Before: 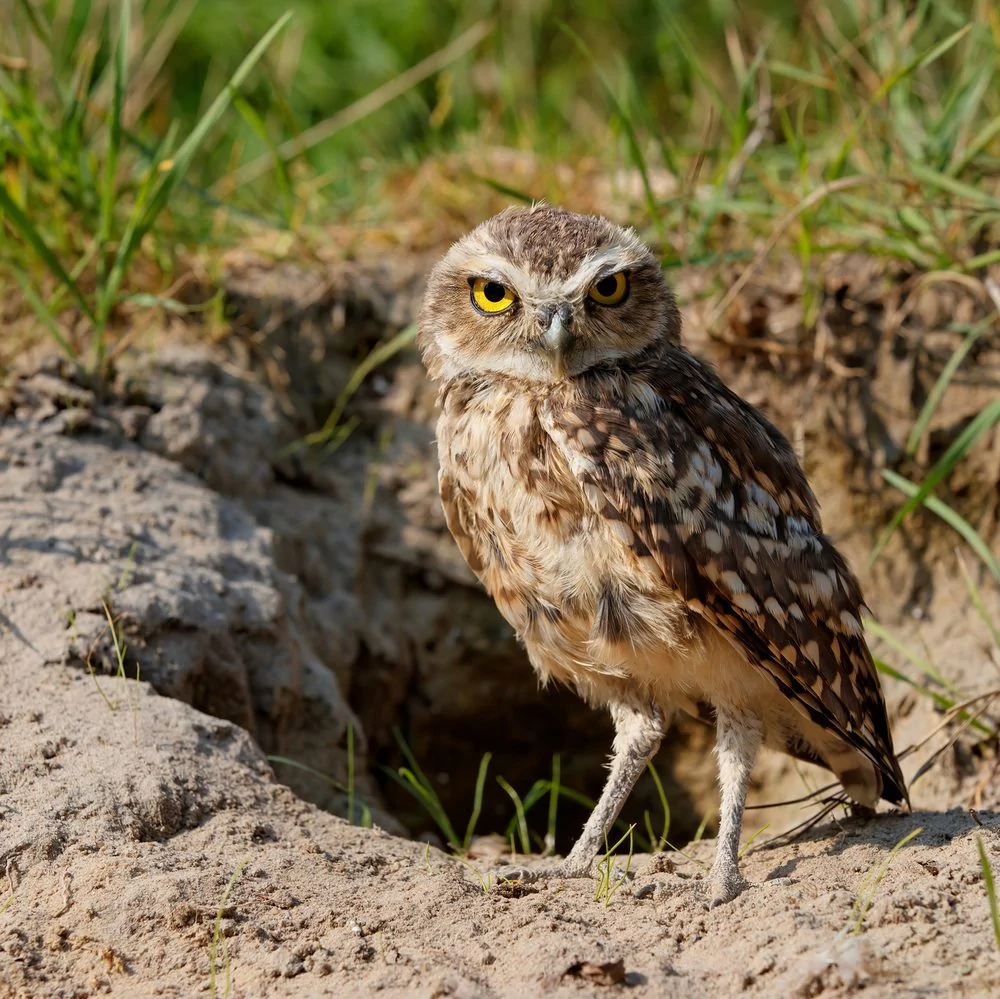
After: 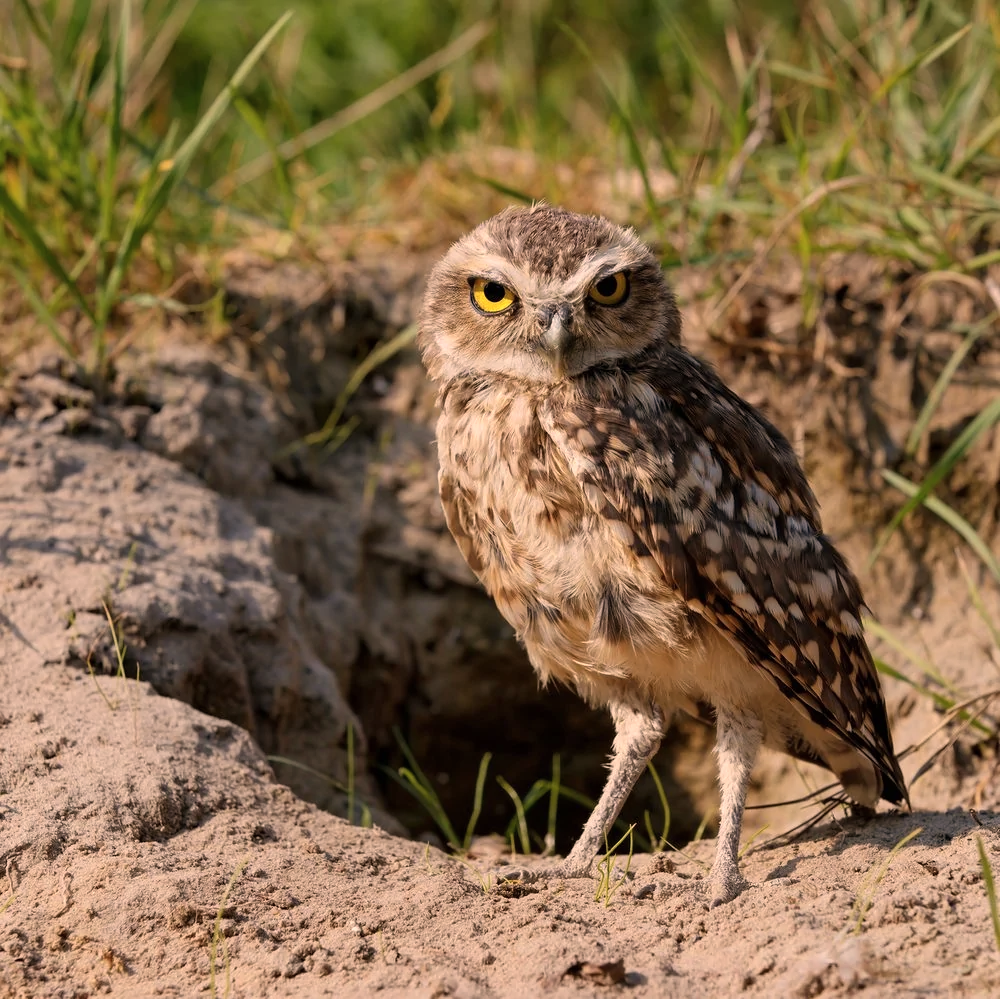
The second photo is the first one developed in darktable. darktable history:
color correction: highlights a* 11.96, highlights b* 11.58
contrast brightness saturation: saturation -0.17
